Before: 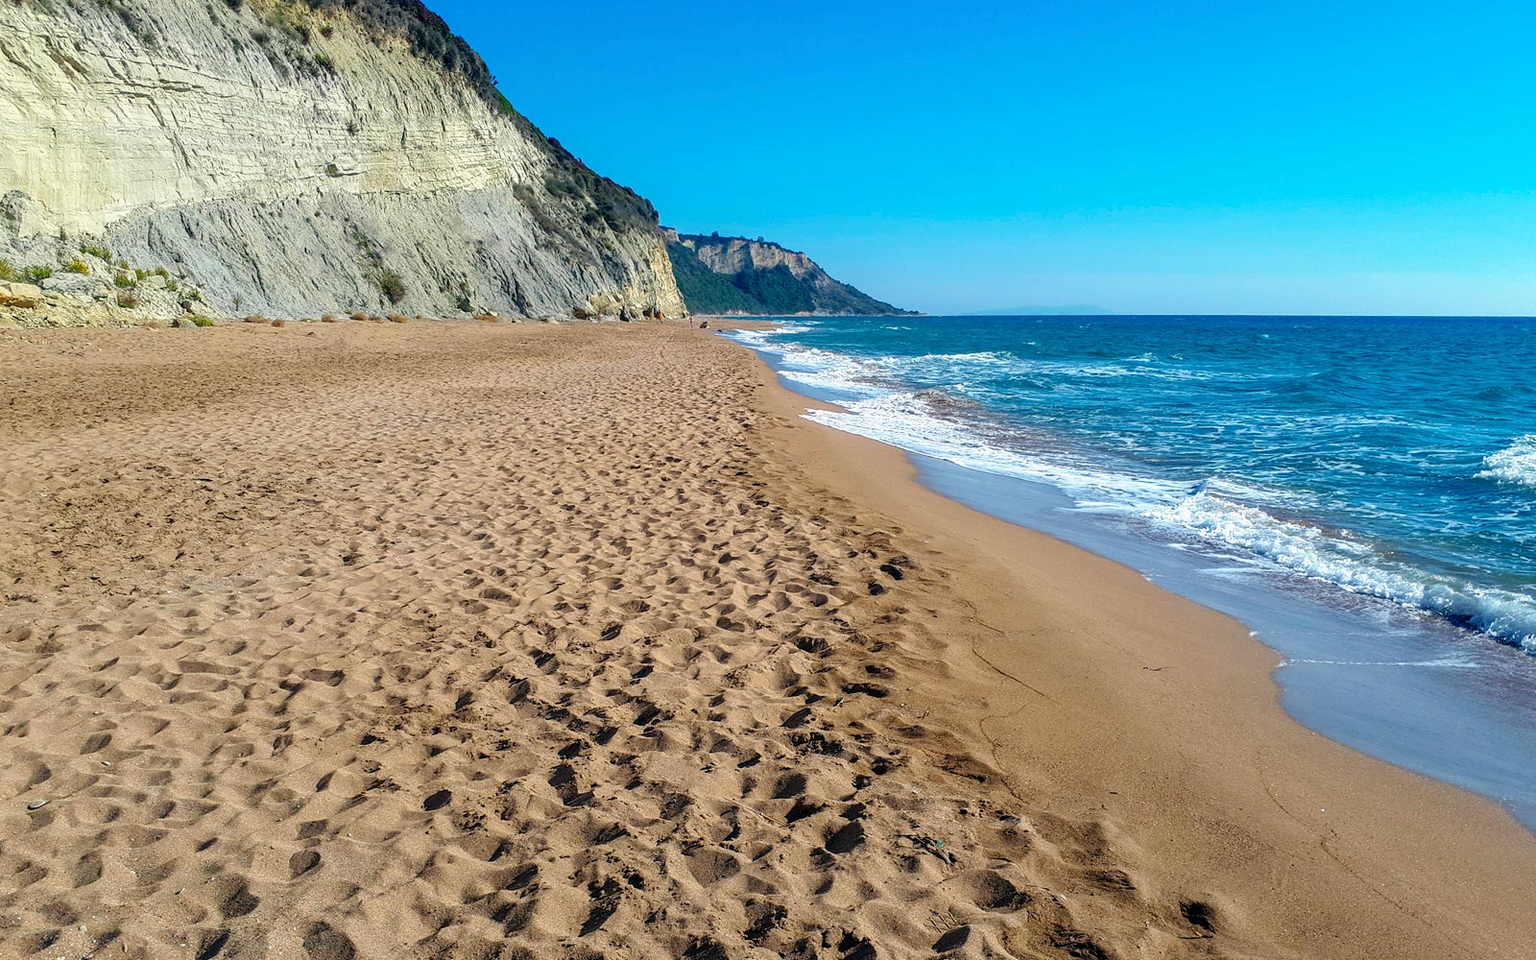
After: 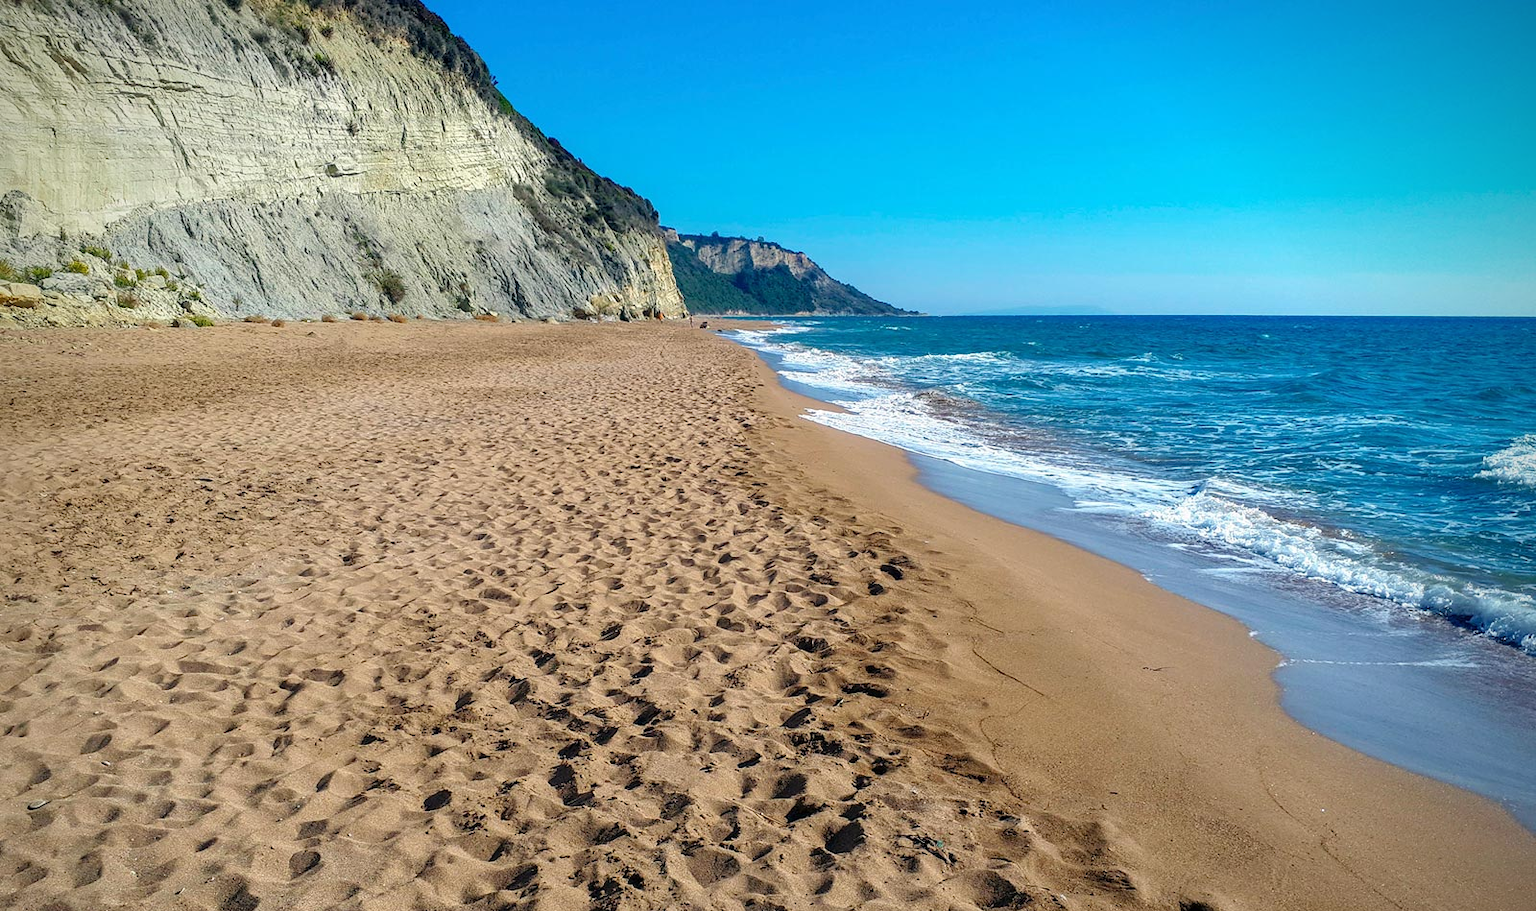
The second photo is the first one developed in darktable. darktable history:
vignetting: brightness -0.629, saturation -0.007, center (-0.028, 0.239)
crop and rotate: top 0%, bottom 5.097%
